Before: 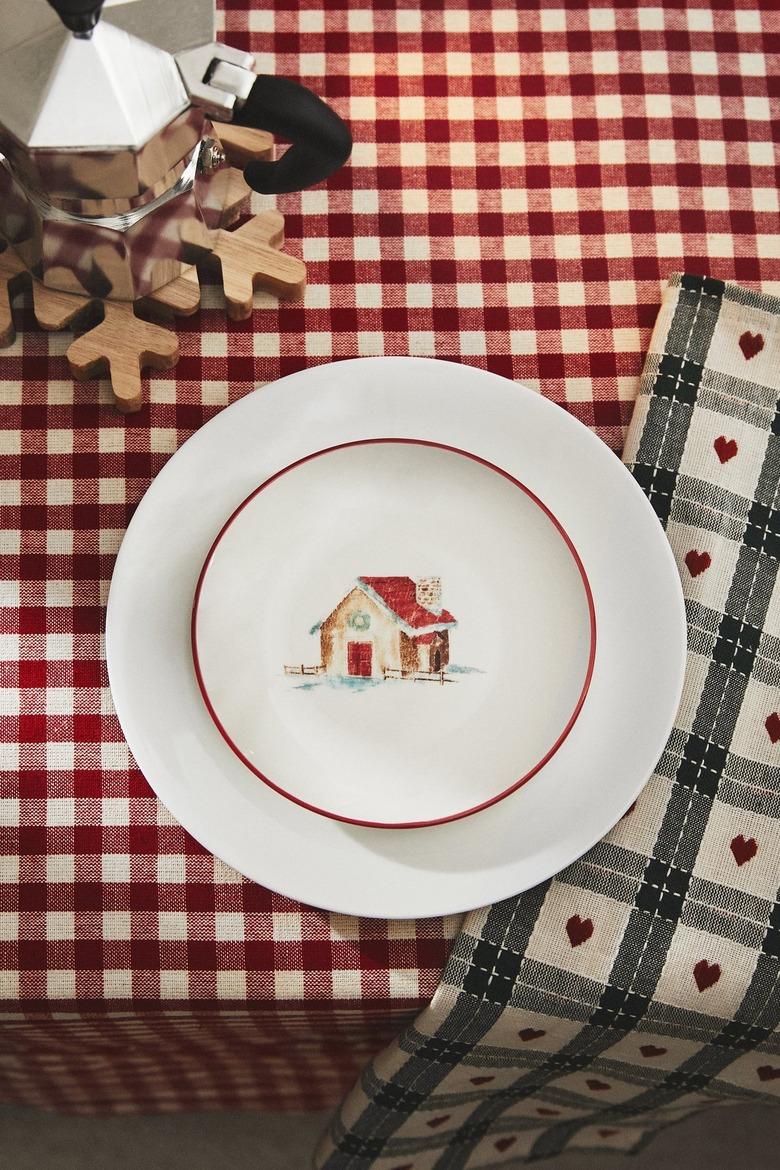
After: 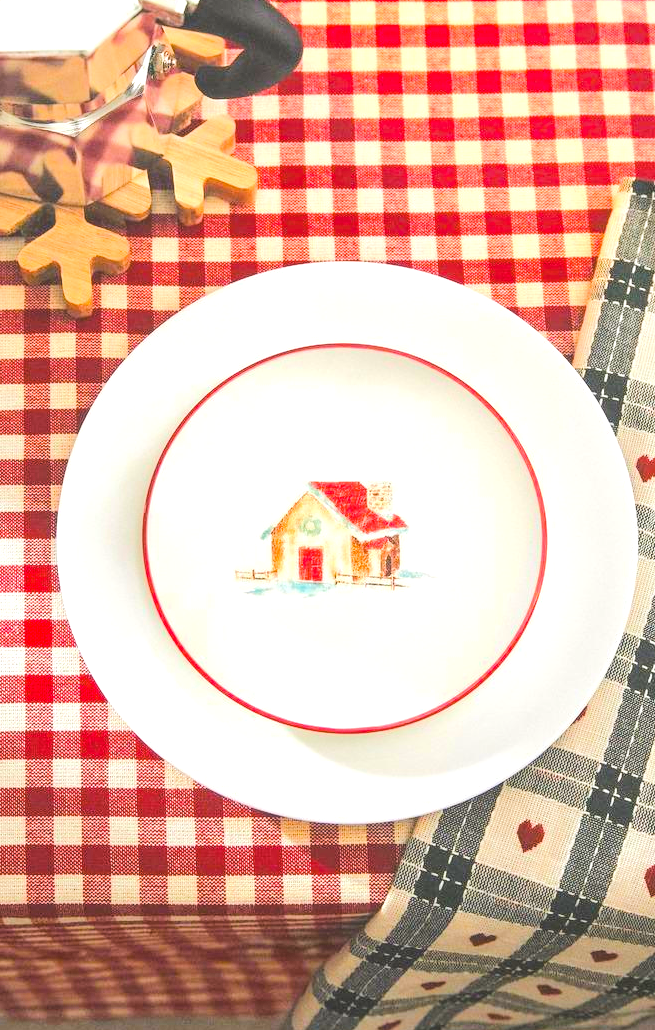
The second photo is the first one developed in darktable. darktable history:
color balance rgb: linear chroma grading › global chroma 4.963%, perceptual saturation grading › global saturation 25.487%, perceptual brilliance grading › global brilliance 2.609%, perceptual brilliance grading › highlights -3.005%, perceptual brilliance grading › shadows 3.591%, global vibrance 20%
tone equalizer: -7 EV 0.144 EV, -6 EV 0.635 EV, -5 EV 1.16 EV, -4 EV 1.3 EV, -3 EV 1.17 EV, -2 EV 0.6 EV, -1 EV 0.166 EV, edges refinement/feathering 500, mask exposure compensation -1.57 EV, preserve details no
crop: left 6.401%, top 8.194%, right 9.547%, bottom 3.753%
exposure: black level correction 0, exposure 0.696 EV, compensate exposure bias true, compensate highlight preservation false
local contrast: highlights 47%, shadows 5%, detail 99%
